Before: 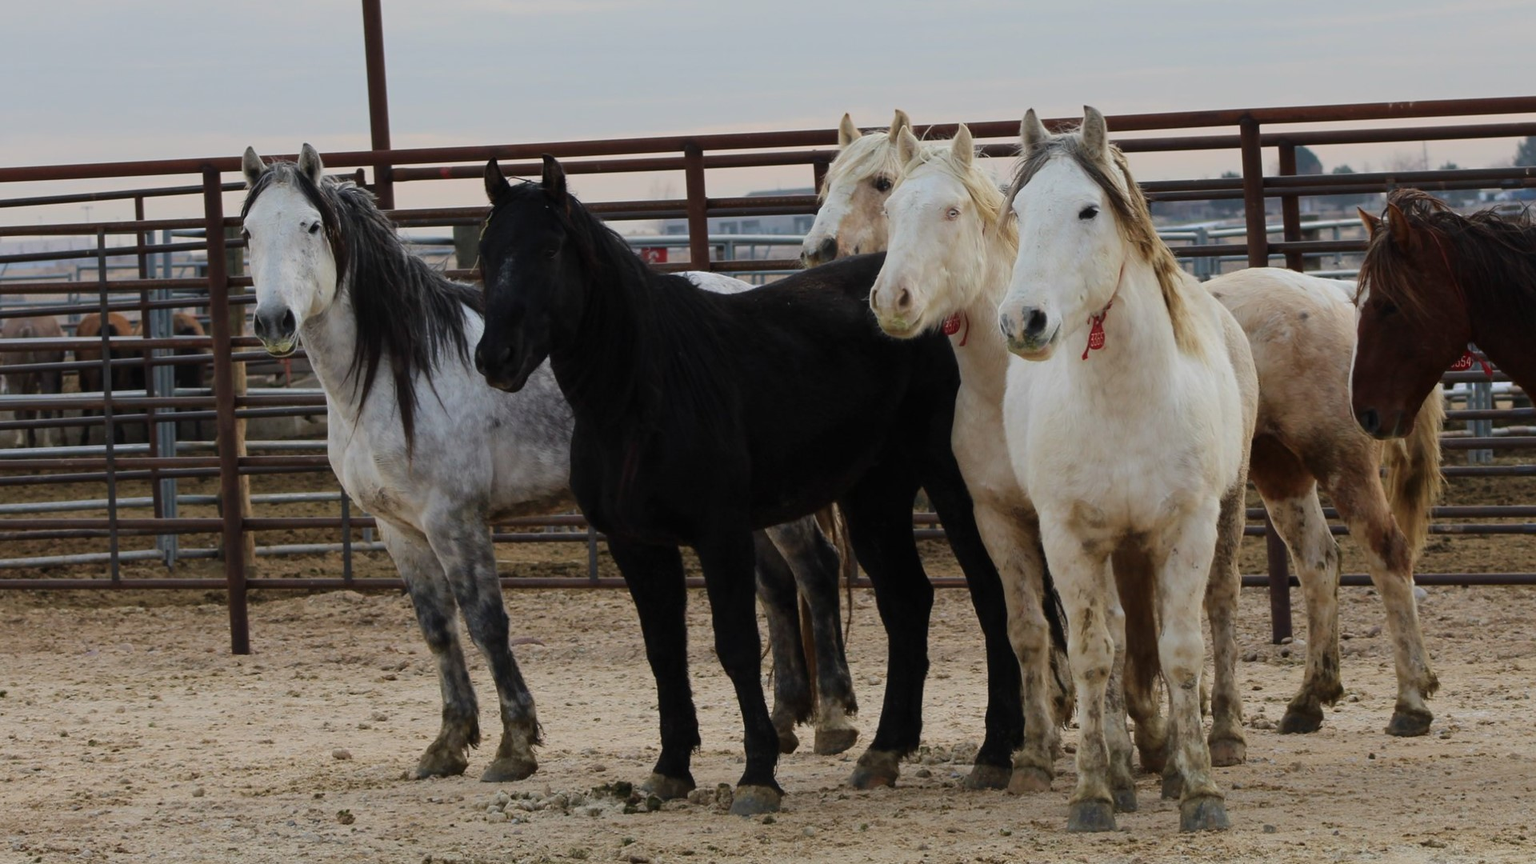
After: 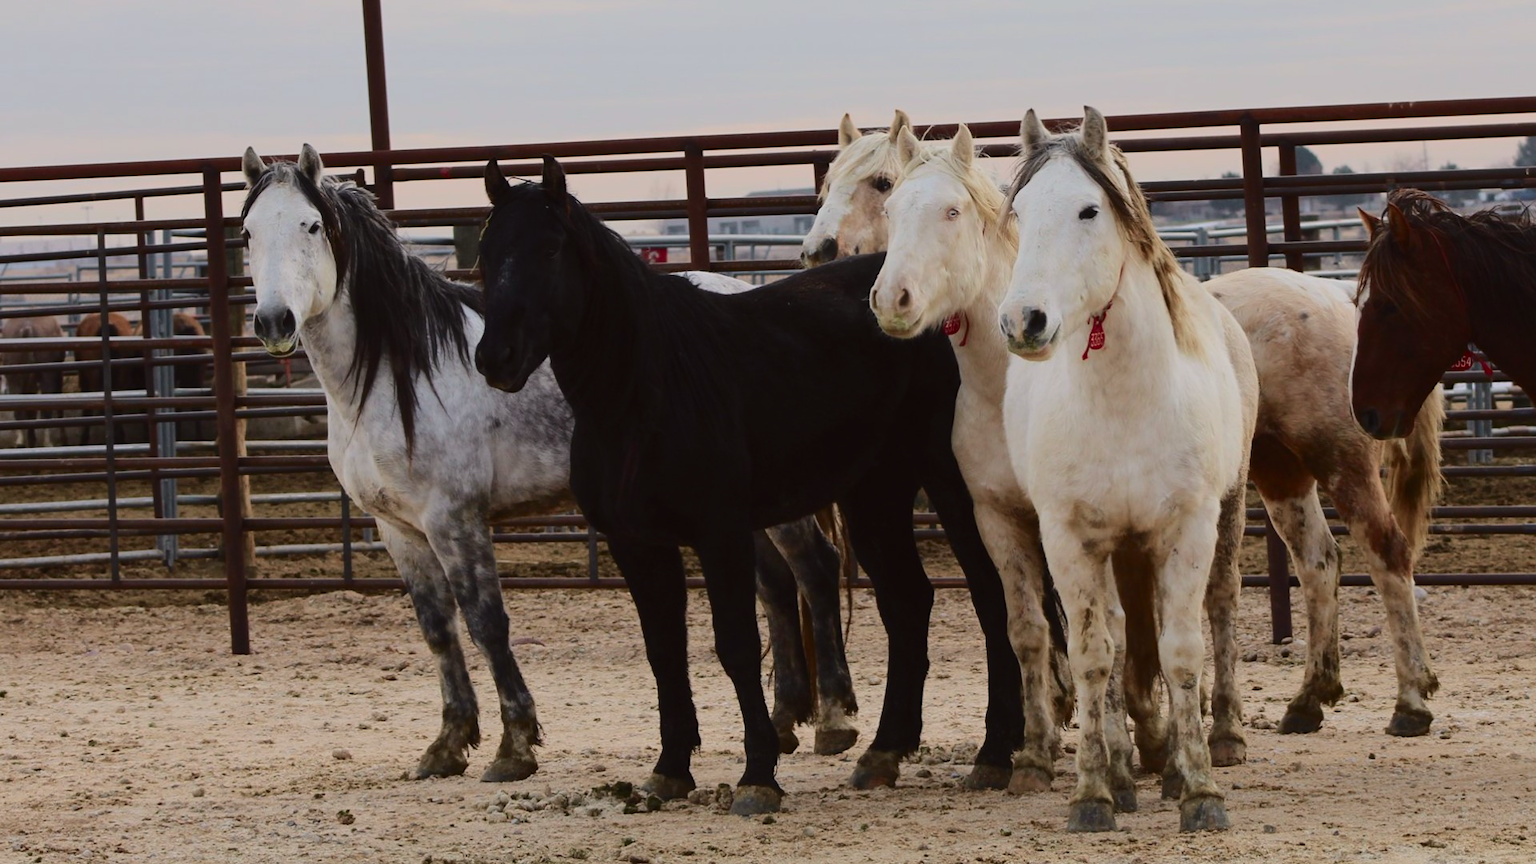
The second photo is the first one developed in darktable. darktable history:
tone curve: curves: ch0 [(0, 0.019) (0.204, 0.162) (0.491, 0.519) (0.748, 0.765) (1, 0.919)]; ch1 [(0, 0) (0.179, 0.173) (0.322, 0.32) (0.442, 0.447) (0.496, 0.504) (0.566, 0.585) (0.761, 0.803) (1, 1)]; ch2 [(0, 0) (0.434, 0.447) (0.483, 0.487) (0.555, 0.563) (0.697, 0.68) (1, 1)], color space Lab, independent channels, preserve colors none
